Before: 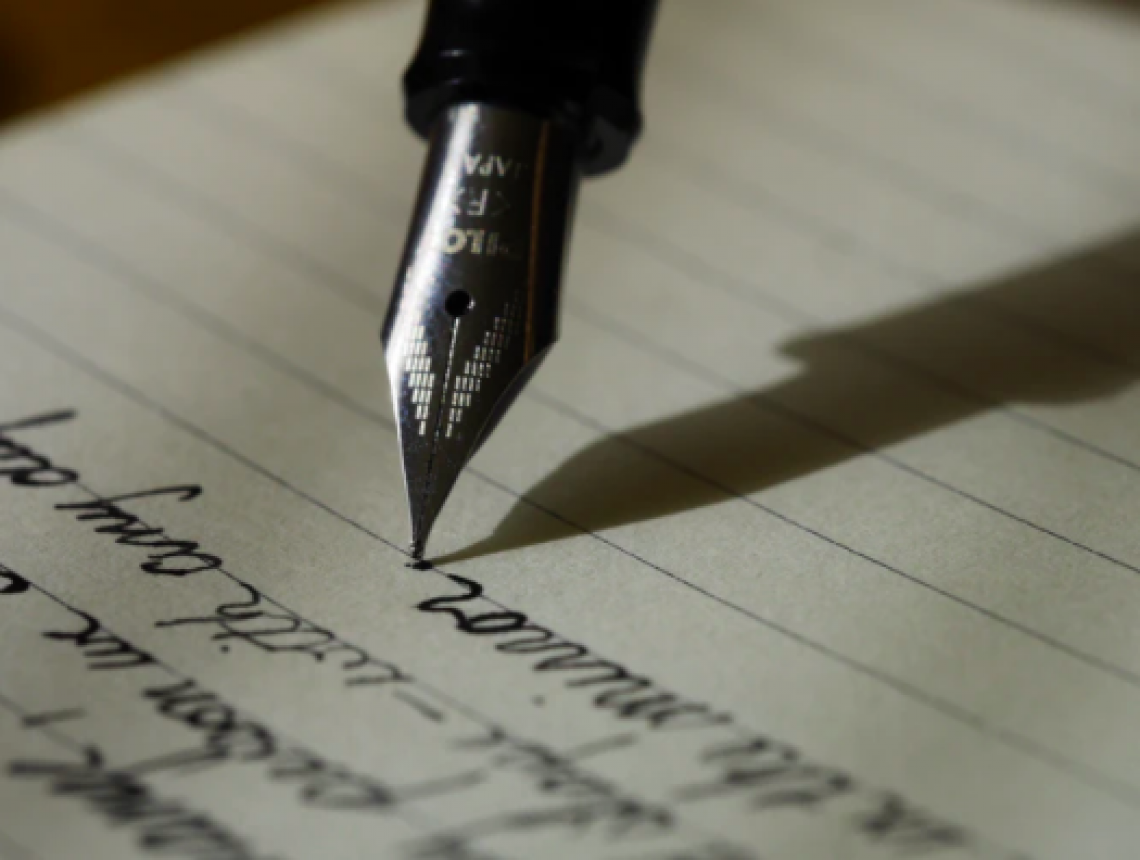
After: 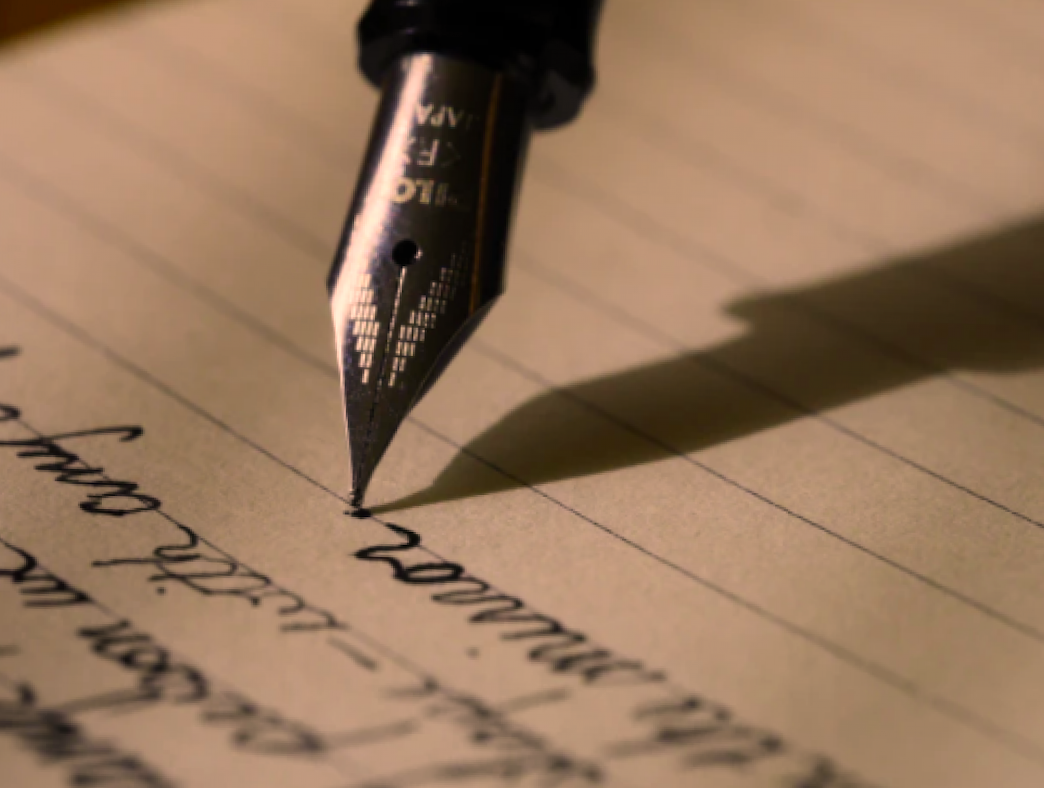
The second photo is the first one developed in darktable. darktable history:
color correction: highlights a* 21.8, highlights b* 22.18
crop and rotate: angle -1.85°, left 3.116%, top 3.706%, right 1.382%, bottom 0.773%
